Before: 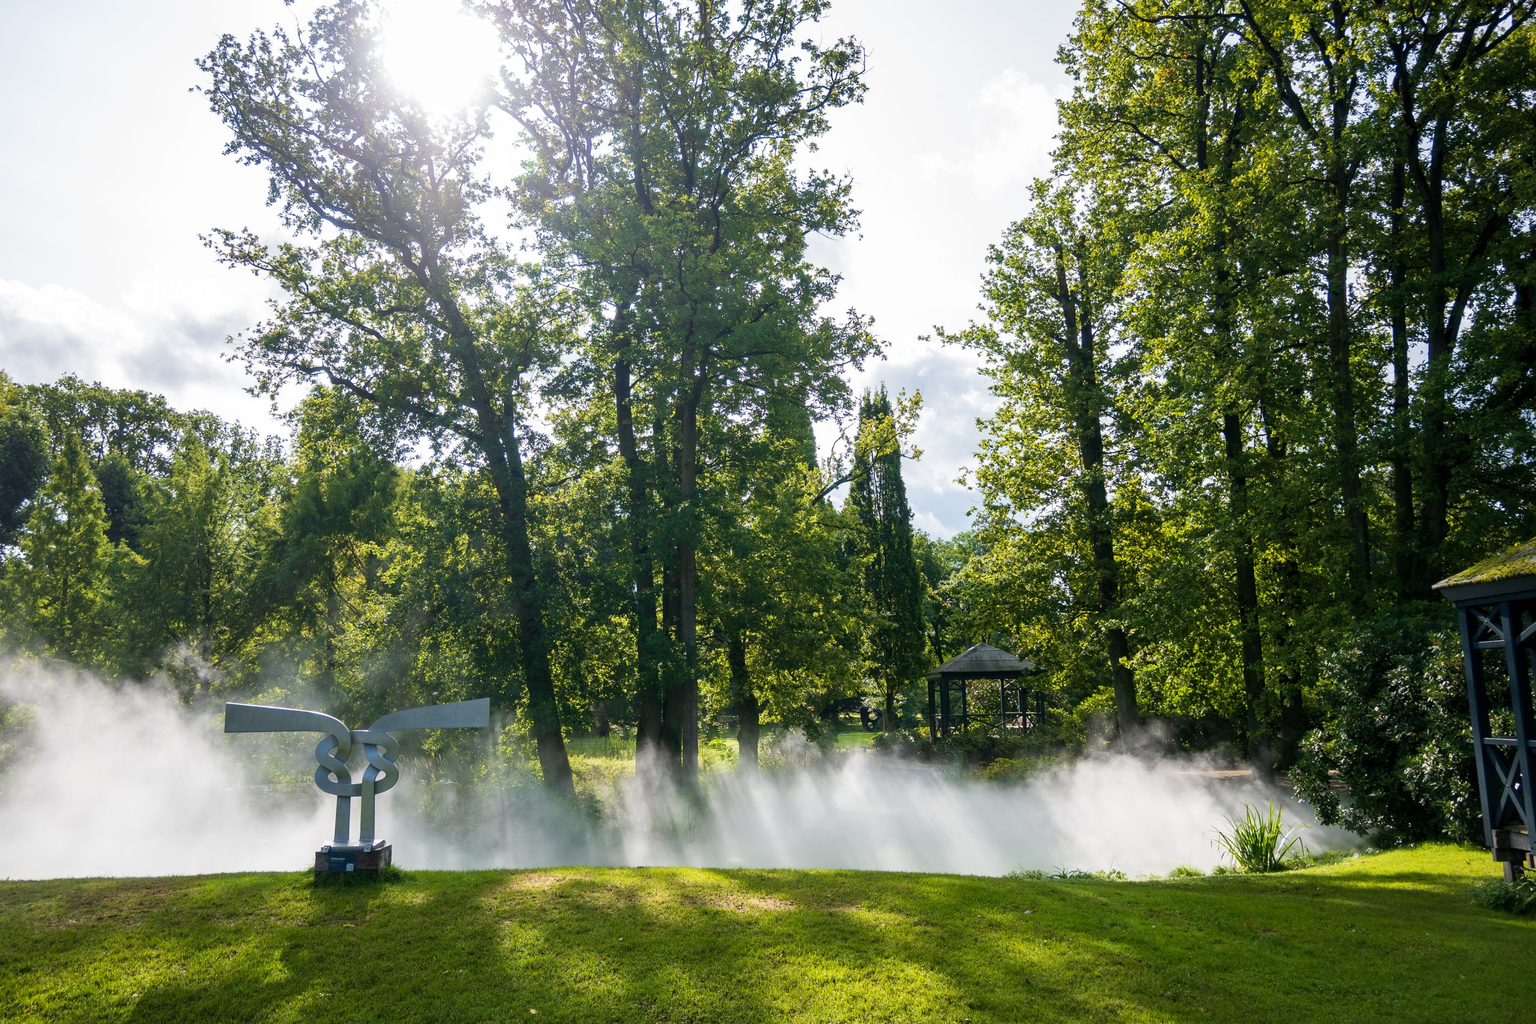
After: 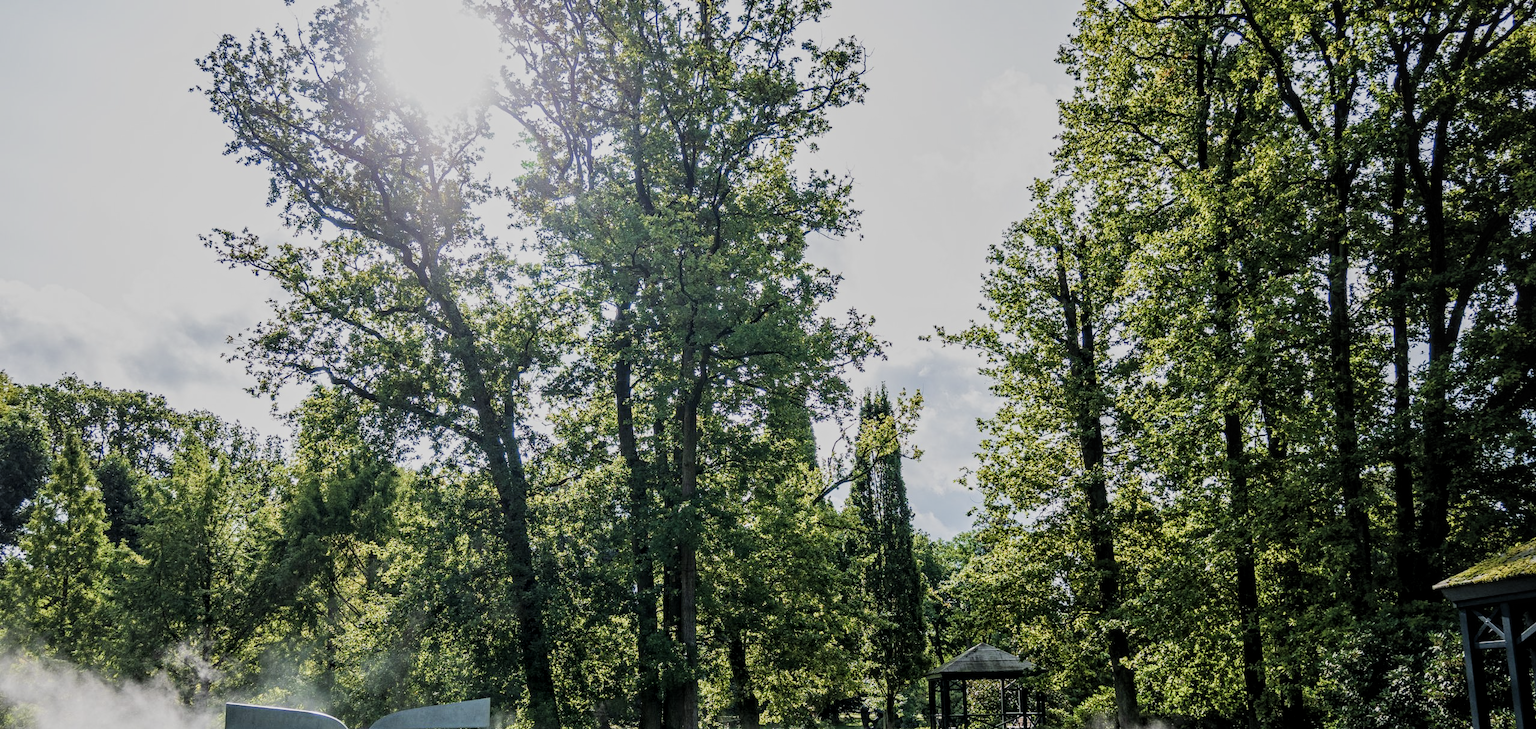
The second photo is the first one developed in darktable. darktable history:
contrast equalizer: y [[0.506, 0.531, 0.562, 0.606, 0.638, 0.669], [0.5 ×6], [0.5 ×6], [0 ×6], [0 ×6]], mix 0.774
local contrast: on, module defaults
crop: bottom 28.764%
filmic rgb: black relative exposure -7.65 EV, white relative exposure 4.56 EV, hardness 3.61, color science v5 (2021), contrast in shadows safe, contrast in highlights safe
